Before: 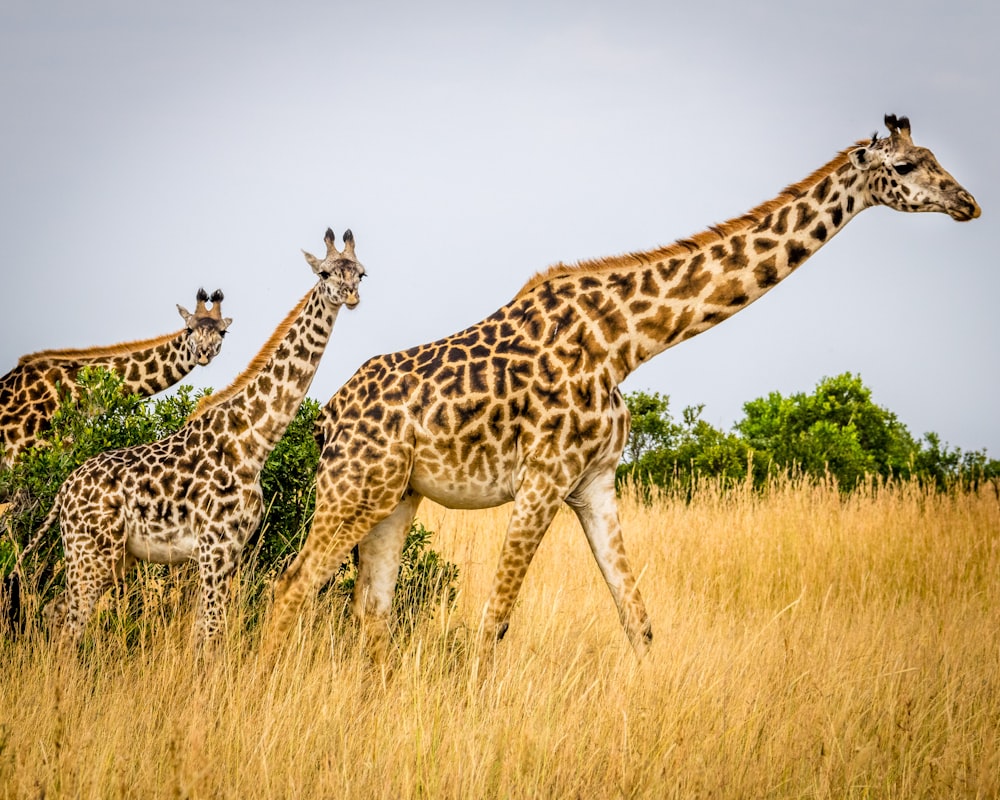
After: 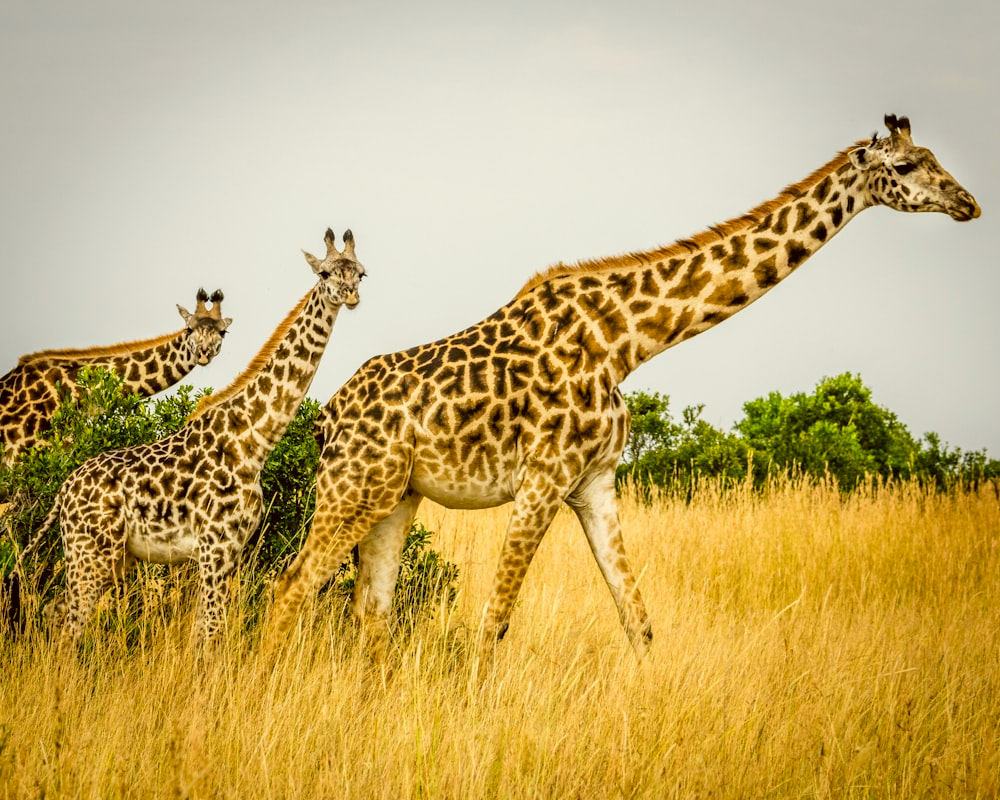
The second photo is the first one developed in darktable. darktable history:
color correction: highlights a* -1.79, highlights b* 10.63, shadows a* 0.765, shadows b* 19.05
